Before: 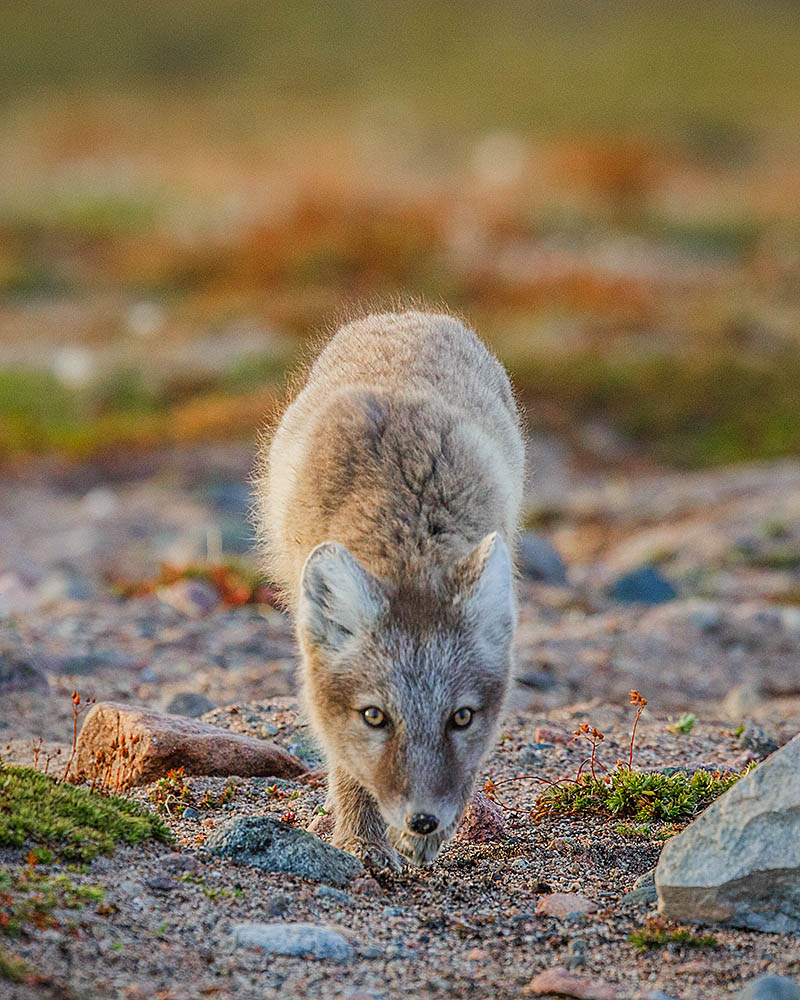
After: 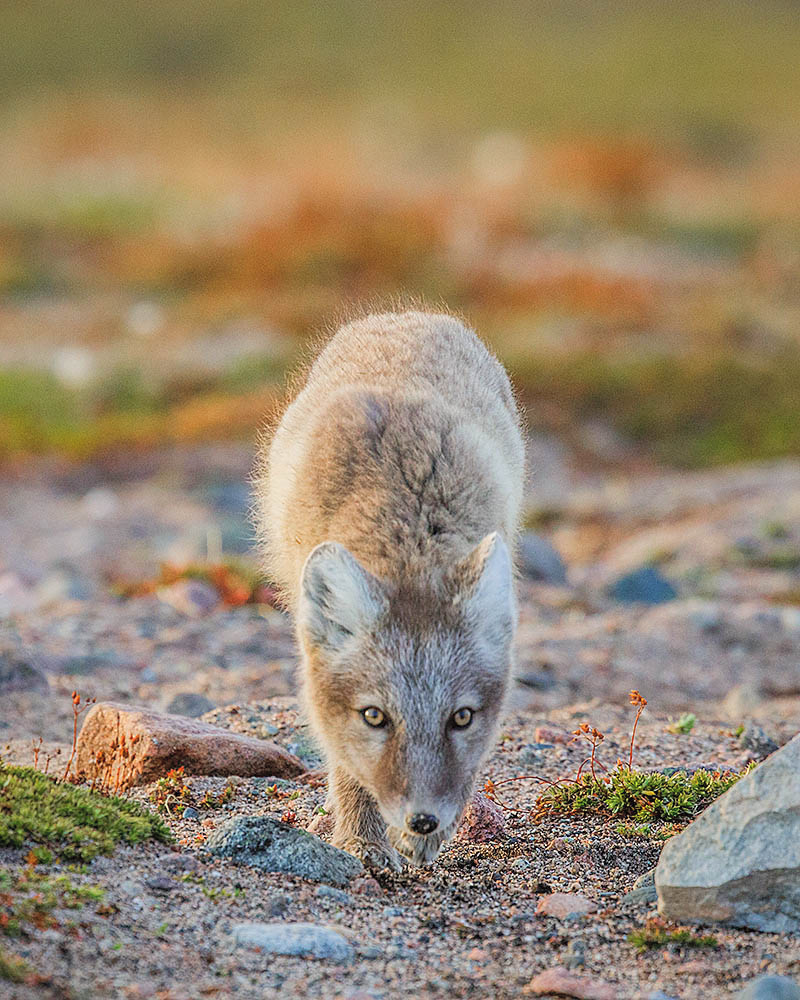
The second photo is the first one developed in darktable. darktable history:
contrast brightness saturation: brightness 0.12
